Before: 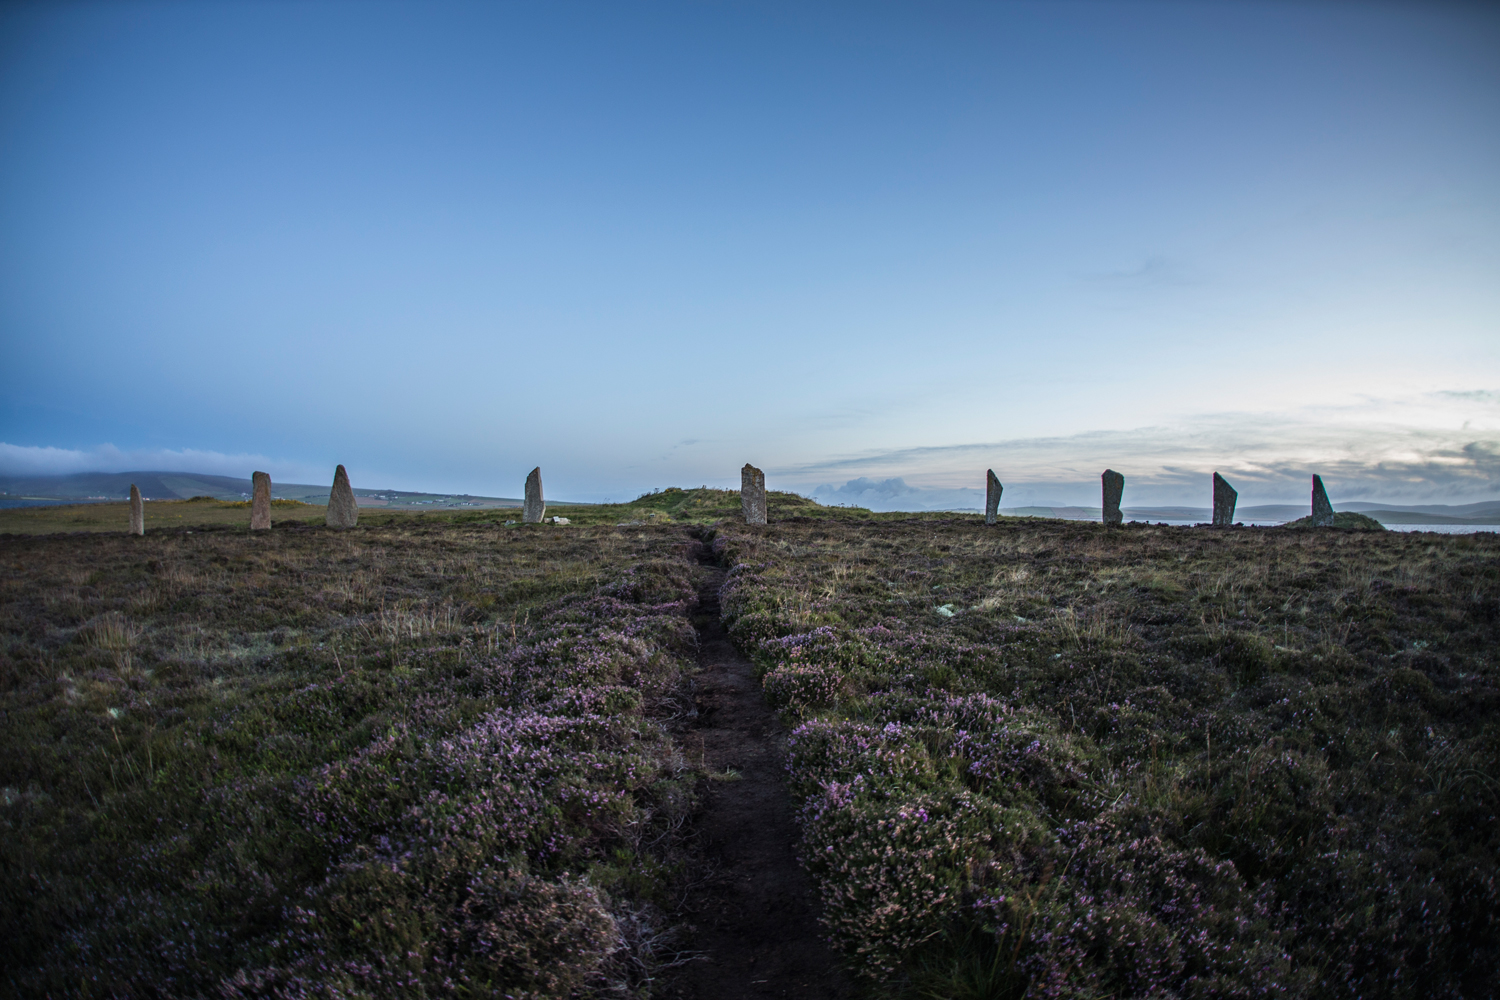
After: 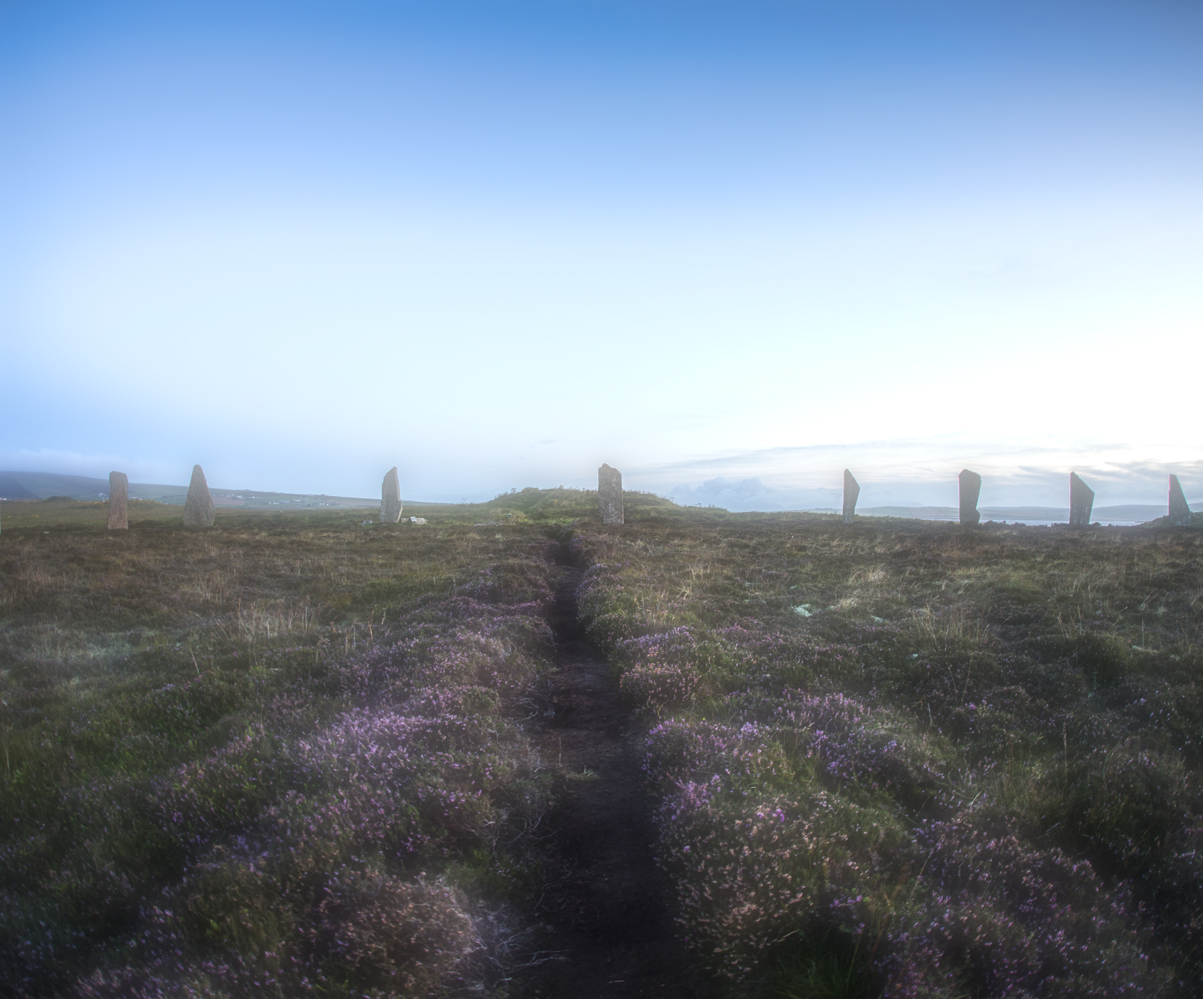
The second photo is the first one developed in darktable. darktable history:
soften: on, module defaults
crop and rotate: left 9.597%, right 10.195%
exposure: black level correction 0, exposure 0.7 EV, compensate exposure bias true, compensate highlight preservation false
